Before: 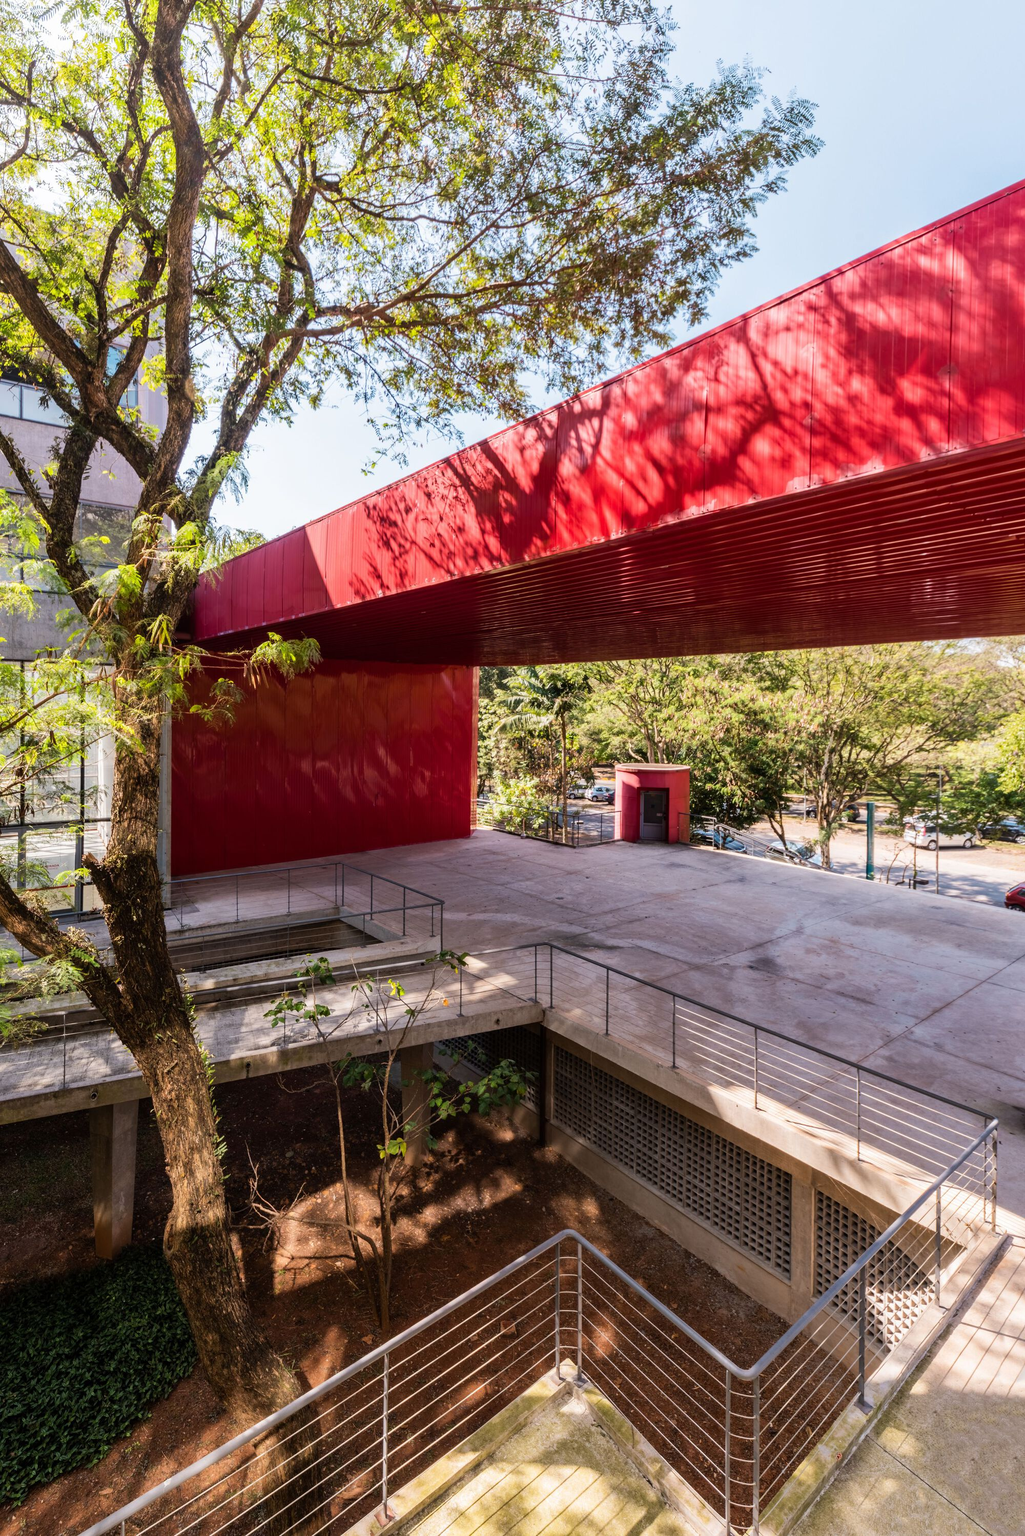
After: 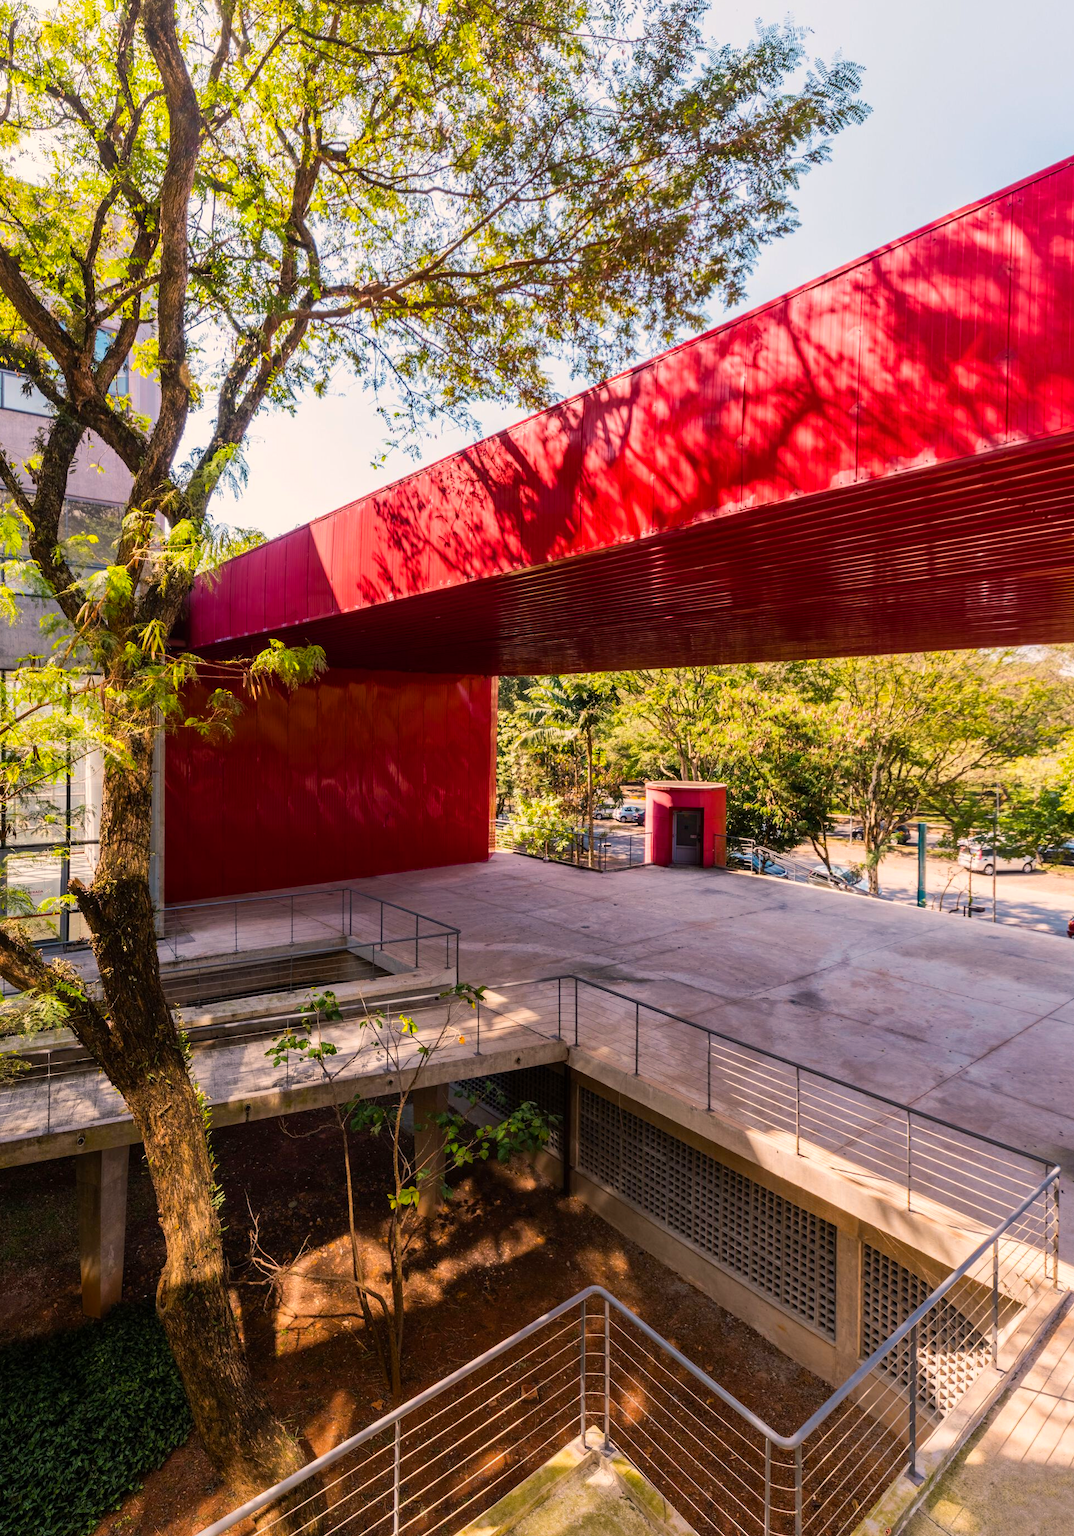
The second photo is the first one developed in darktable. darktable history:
color balance rgb: highlights gain › chroma 3.069%, highlights gain › hue 60.03°, perceptual saturation grading › global saturation 19.729%, global vibrance 20%
crop: left 1.947%, top 2.772%, right 1.246%, bottom 4.87%
